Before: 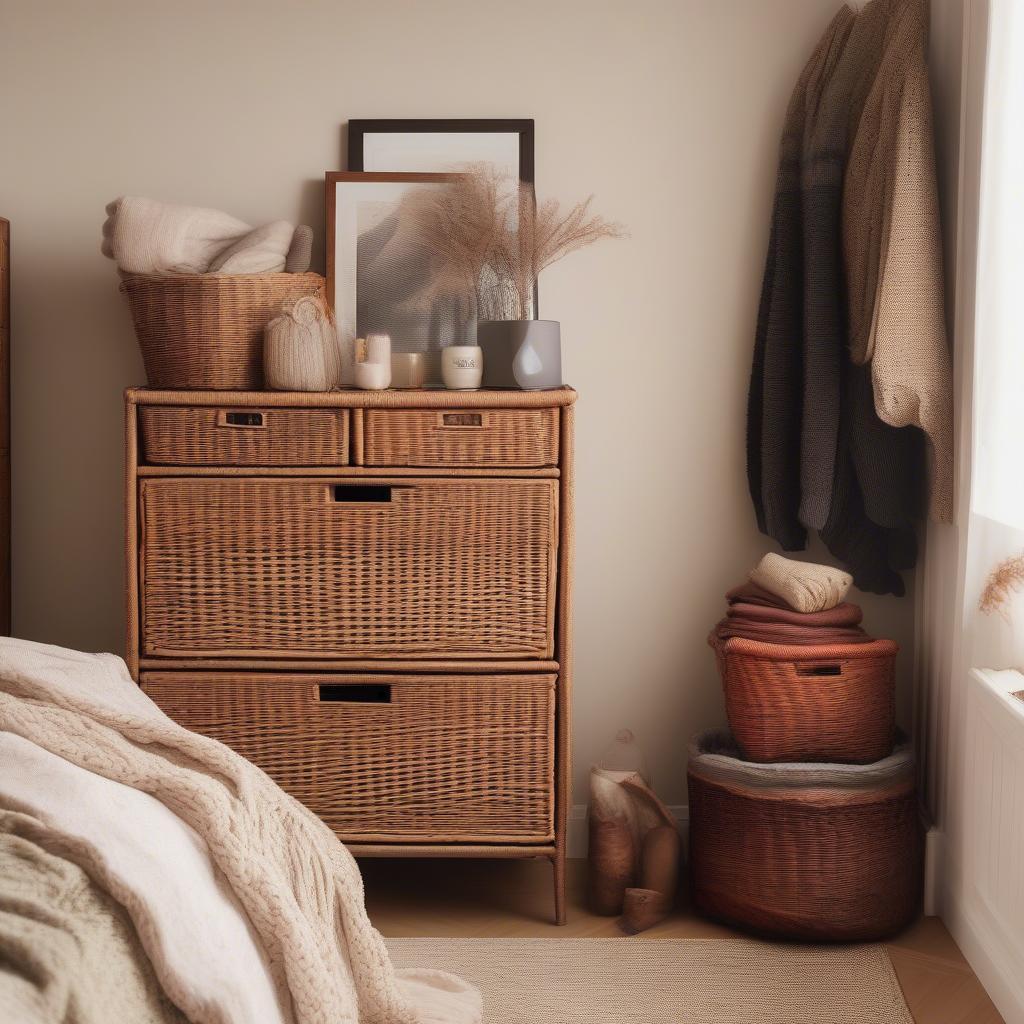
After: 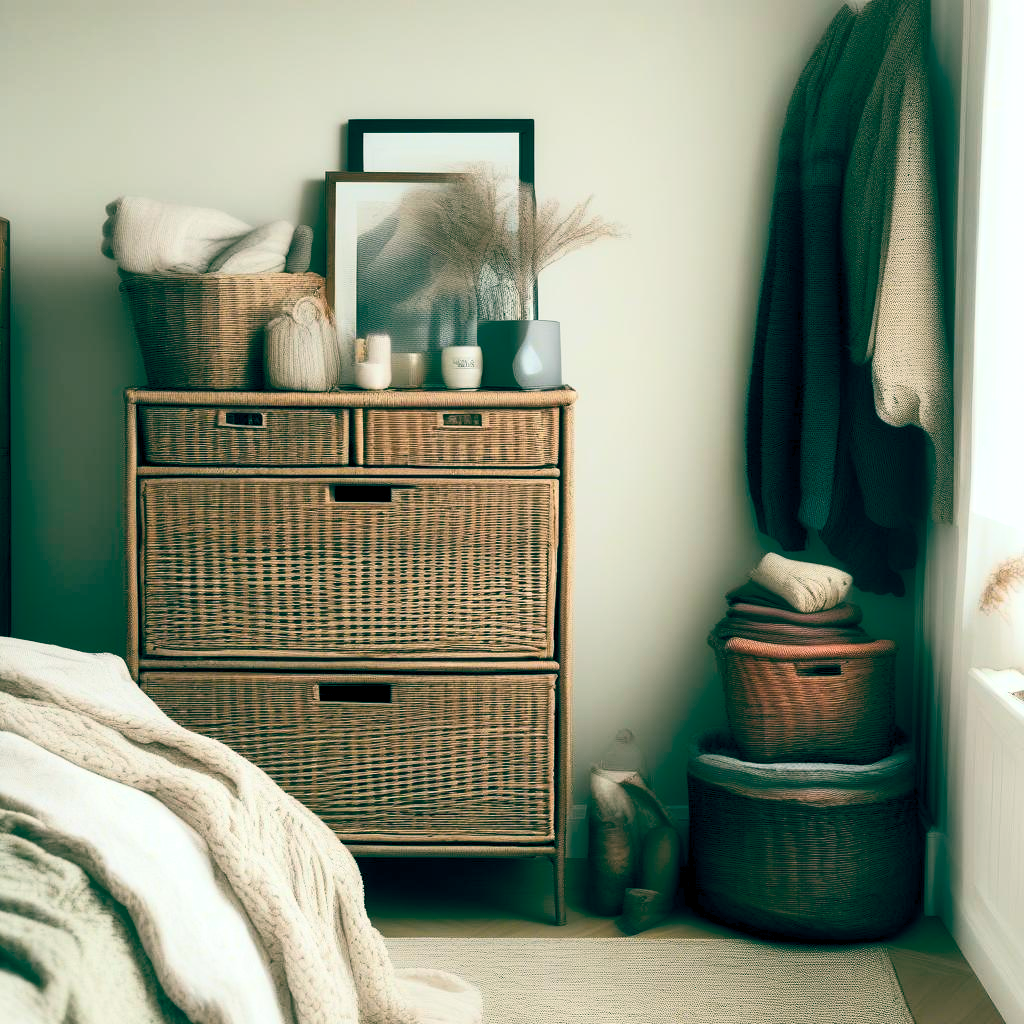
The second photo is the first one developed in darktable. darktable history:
contrast brightness saturation: contrast 0.24, brightness 0.09
color balance rgb: global offset › luminance -0.531%, global offset › chroma 0.909%, global offset › hue 172.85°, perceptual saturation grading › global saturation 1.709%, perceptual saturation grading › highlights -1.958%, perceptual saturation grading › mid-tones 4.321%, perceptual saturation grading › shadows 6.962%, perceptual brilliance grading › global brilliance 1.243%, perceptual brilliance grading › highlights 8.076%, perceptual brilliance grading › shadows -4.1%, global vibrance 14.262%
